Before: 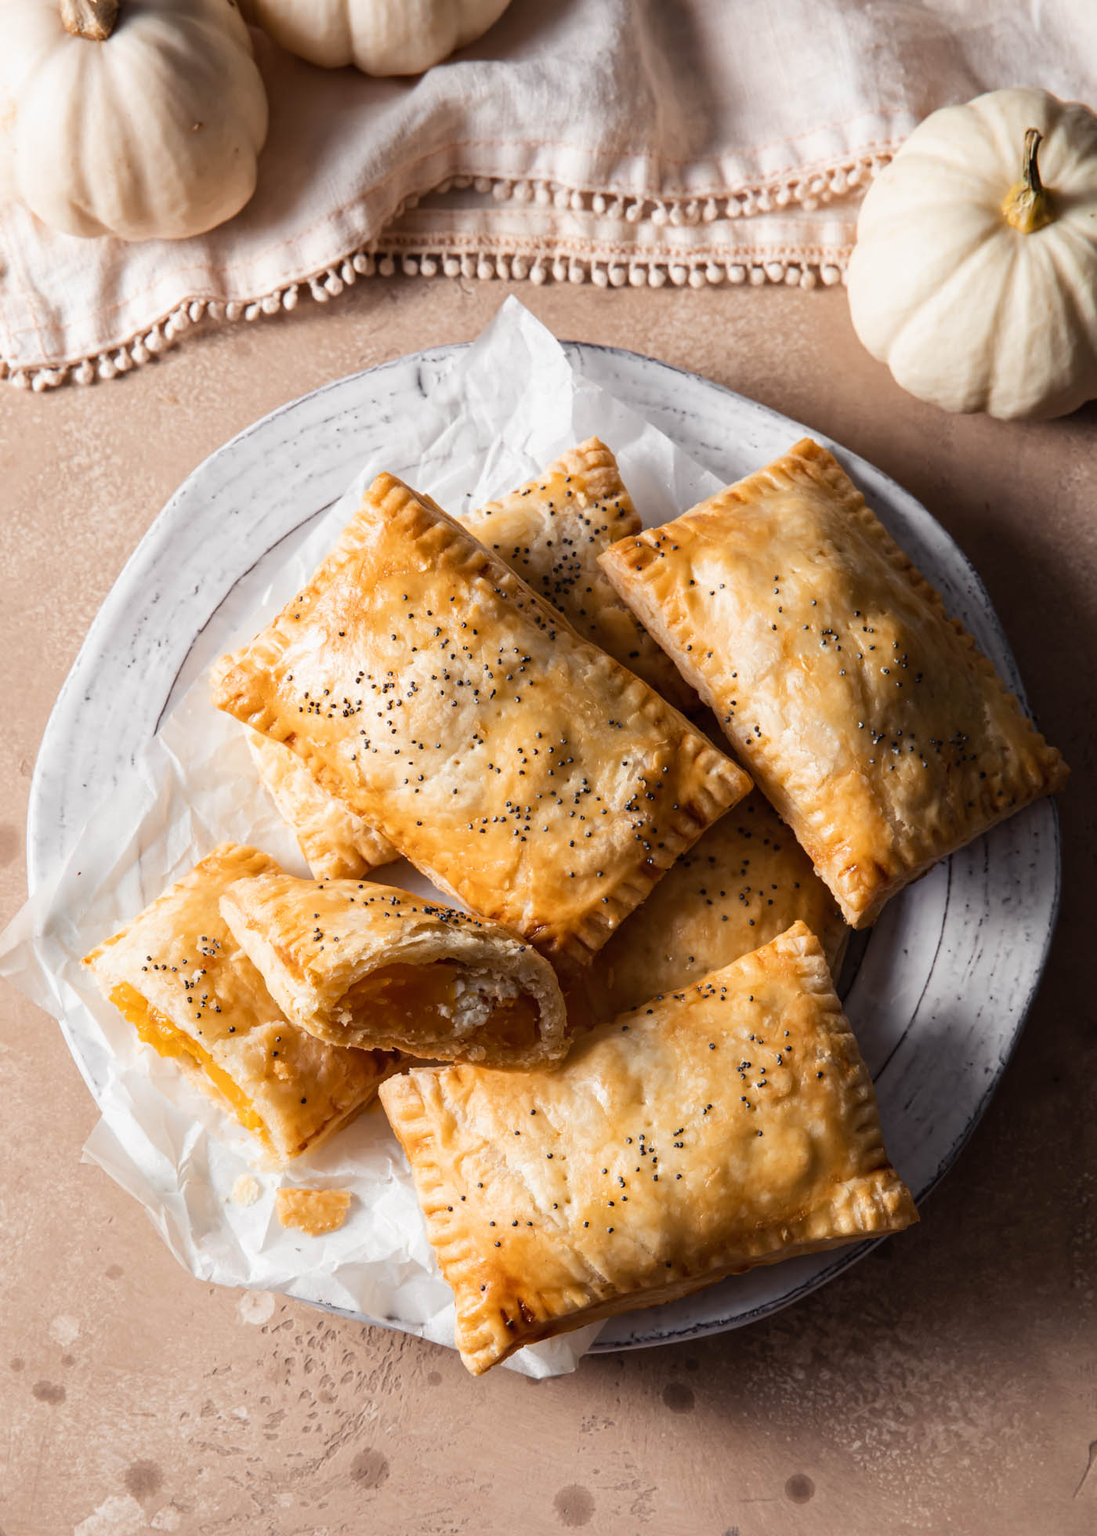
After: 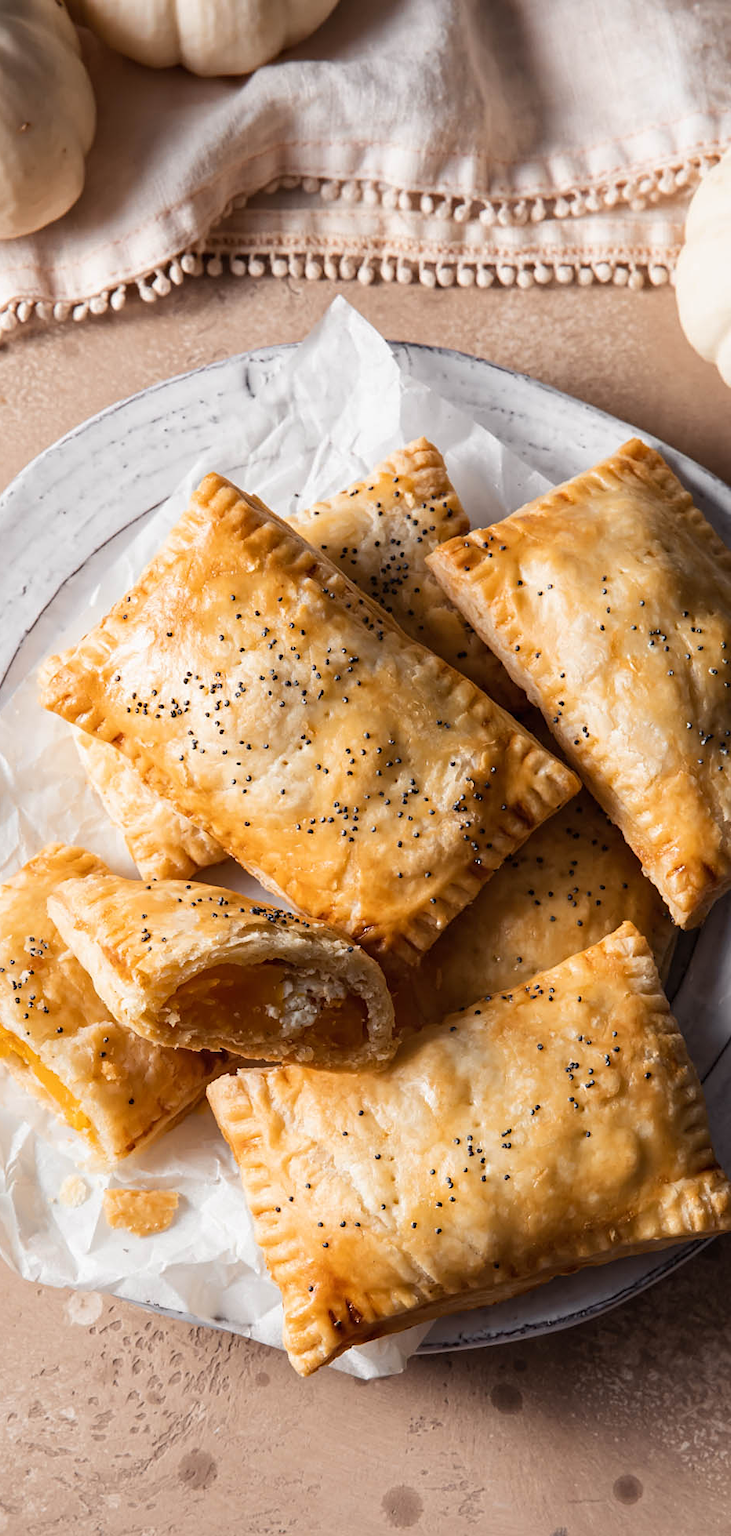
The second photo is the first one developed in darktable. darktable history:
sharpen: amount 0.2
crop and rotate: left 15.754%, right 17.579%
